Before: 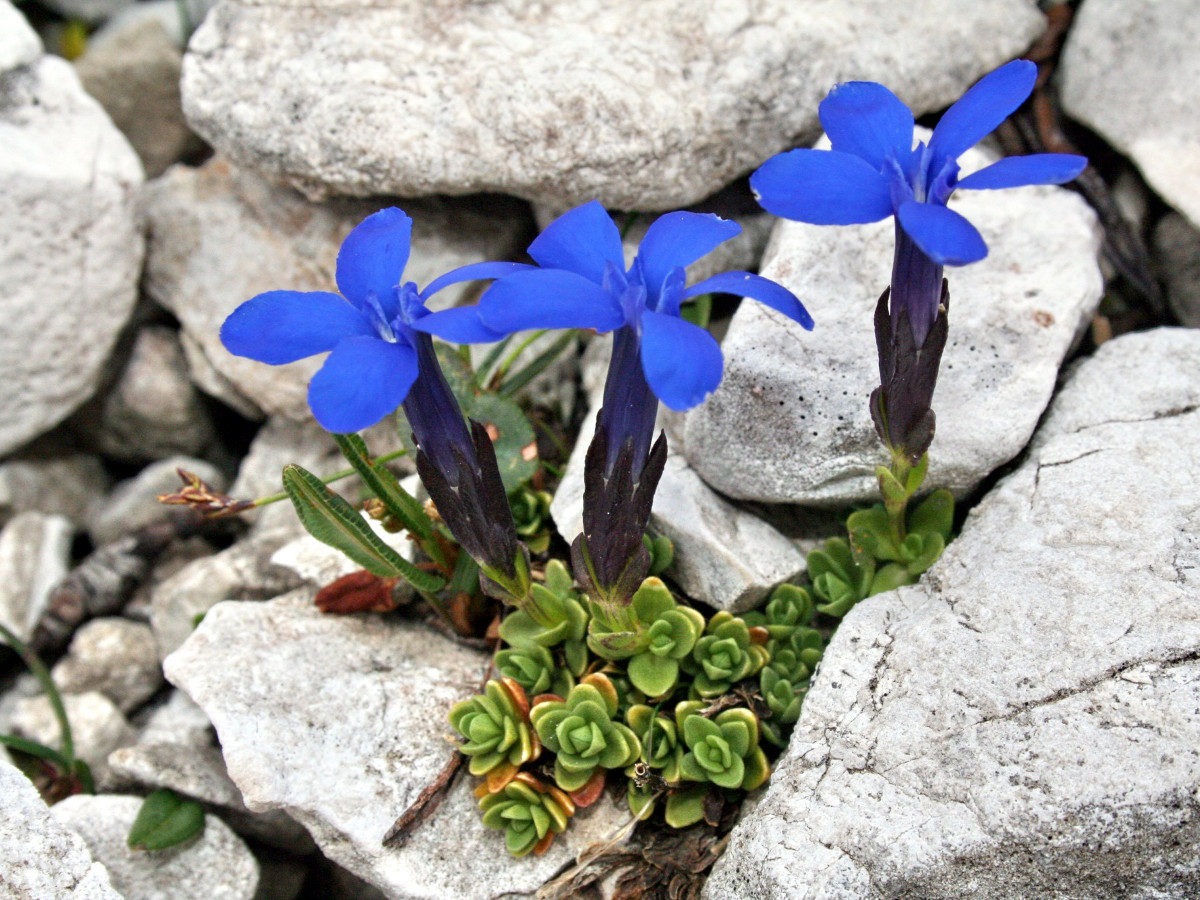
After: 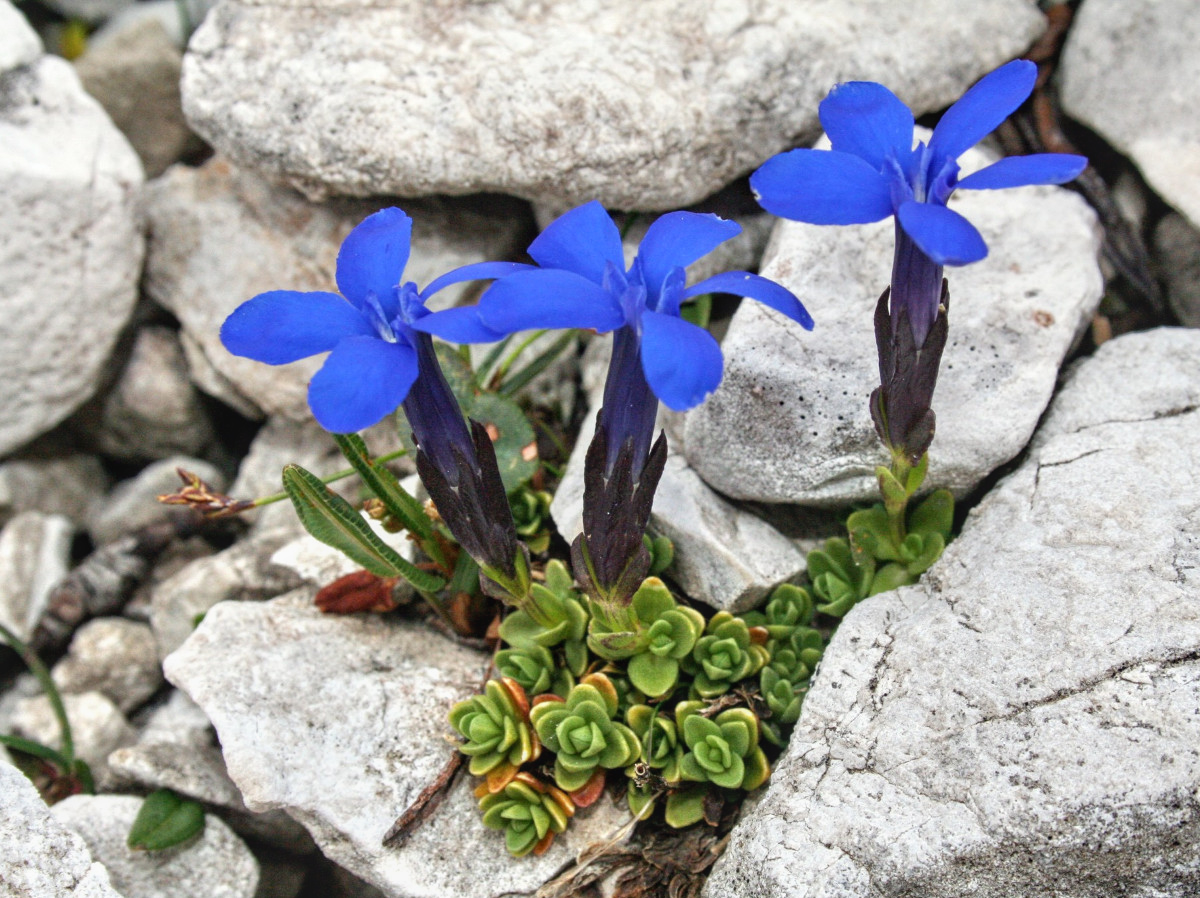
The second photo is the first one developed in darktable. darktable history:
crop: top 0.05%, bottom 0.098%
local contrast: detail 110%
